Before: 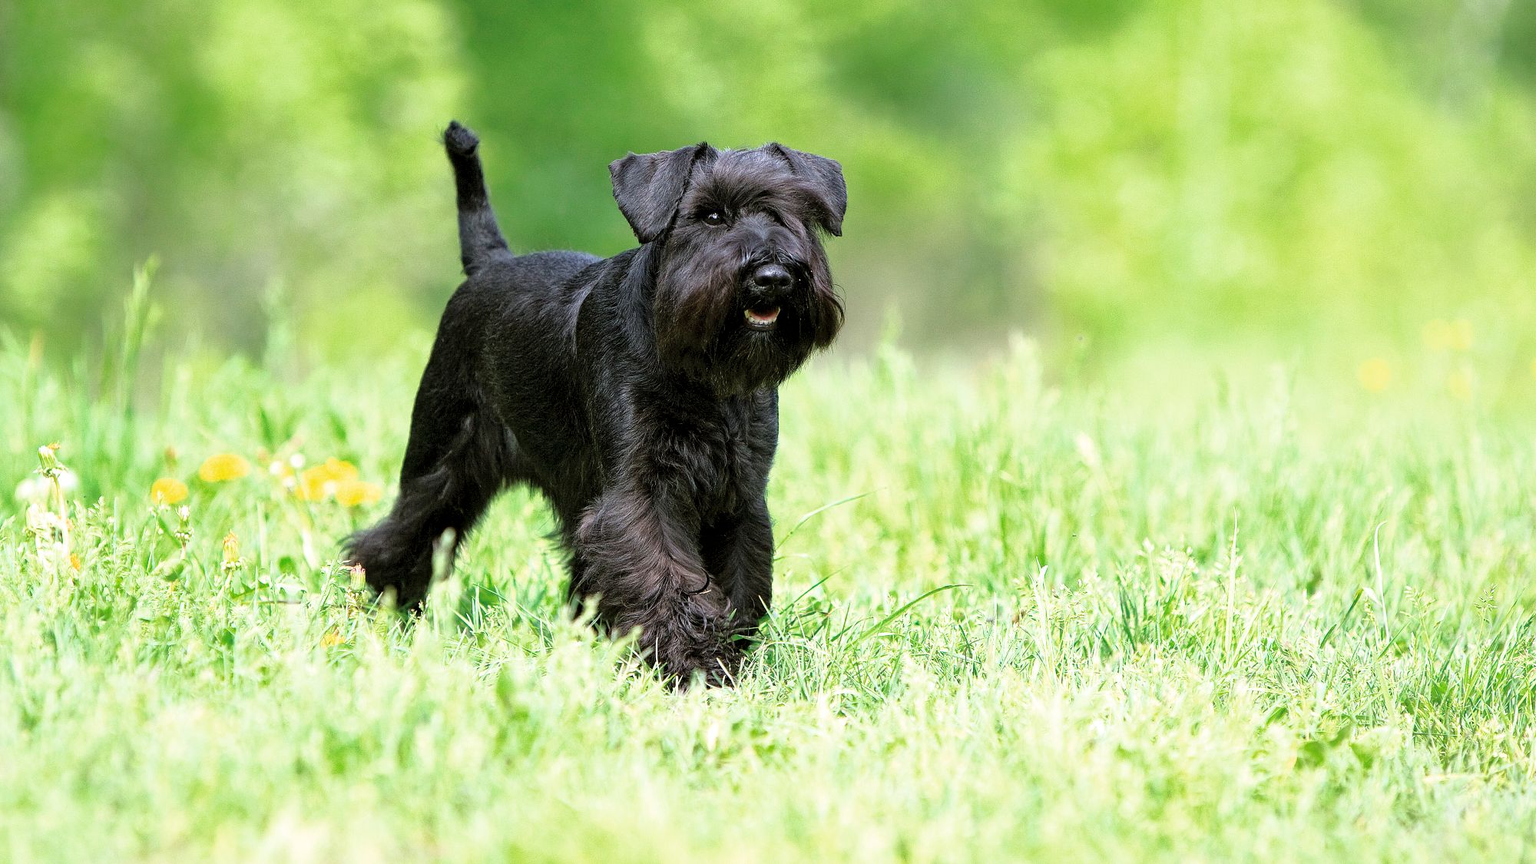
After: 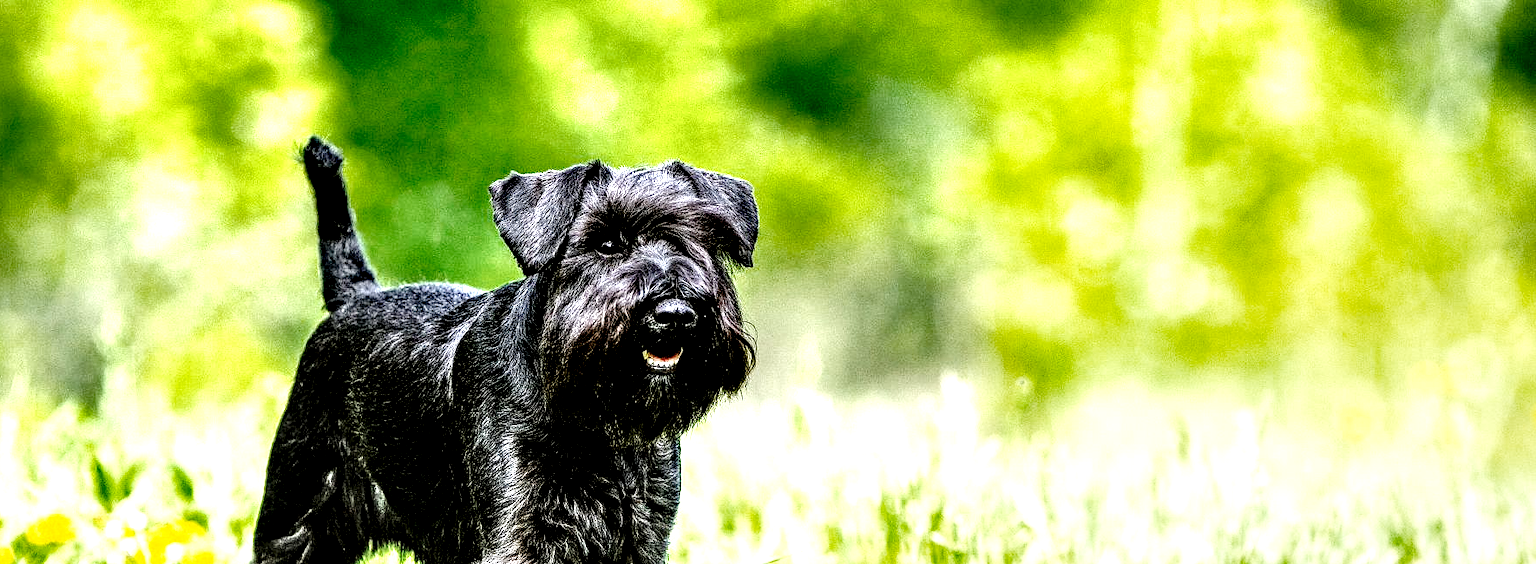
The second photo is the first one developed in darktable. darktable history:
color balance rgb: perceptual saturation grading › global saturation 31.173%, saturation formula JzAzBz (2021)
base curve: curves: ch0 [(0, 0) (0.028, 0.03) (0.121, 0.232) (0.46, 0.748) (0.859, 0.968) (1, 1)], preserve colors none
local contrast: highlights 109%, shadows 40%, detail 293%
crop and rotate: left 11.487%, bottom 42.131%
contrast brightness saturation: contrast 0.058, brightness -0.007, saturation -0.231
